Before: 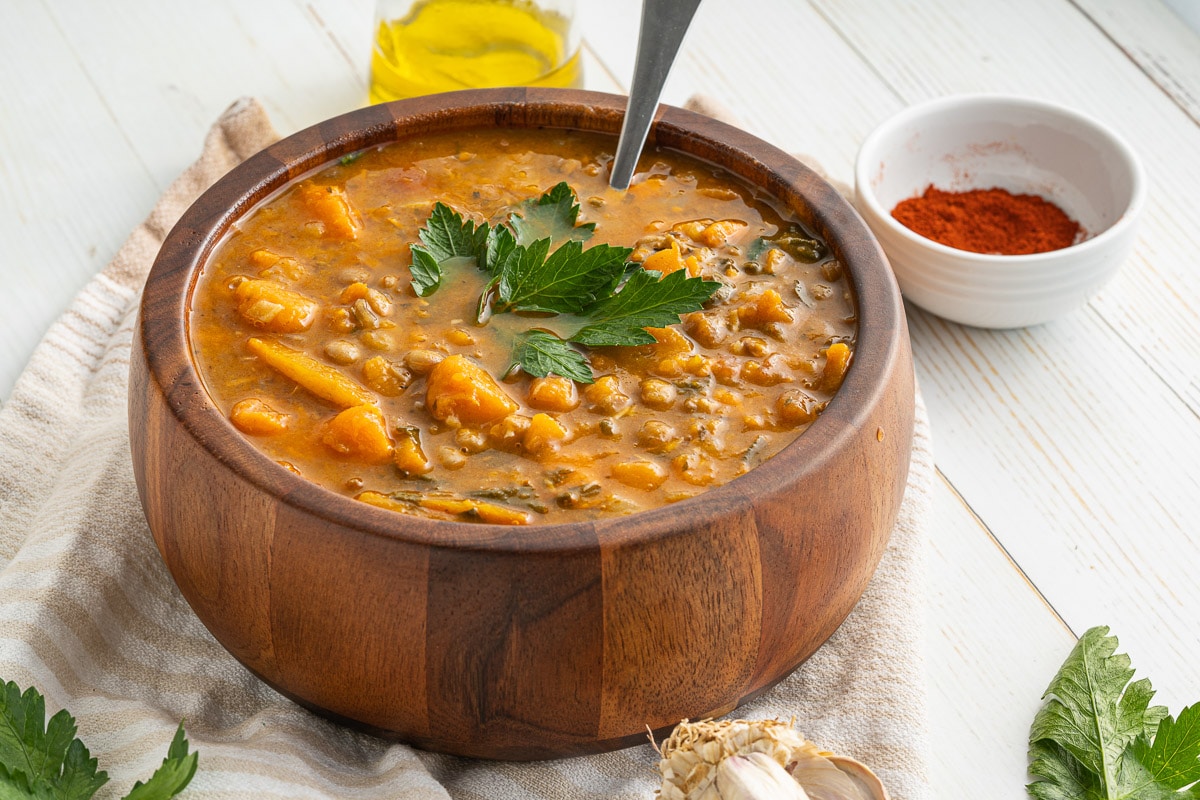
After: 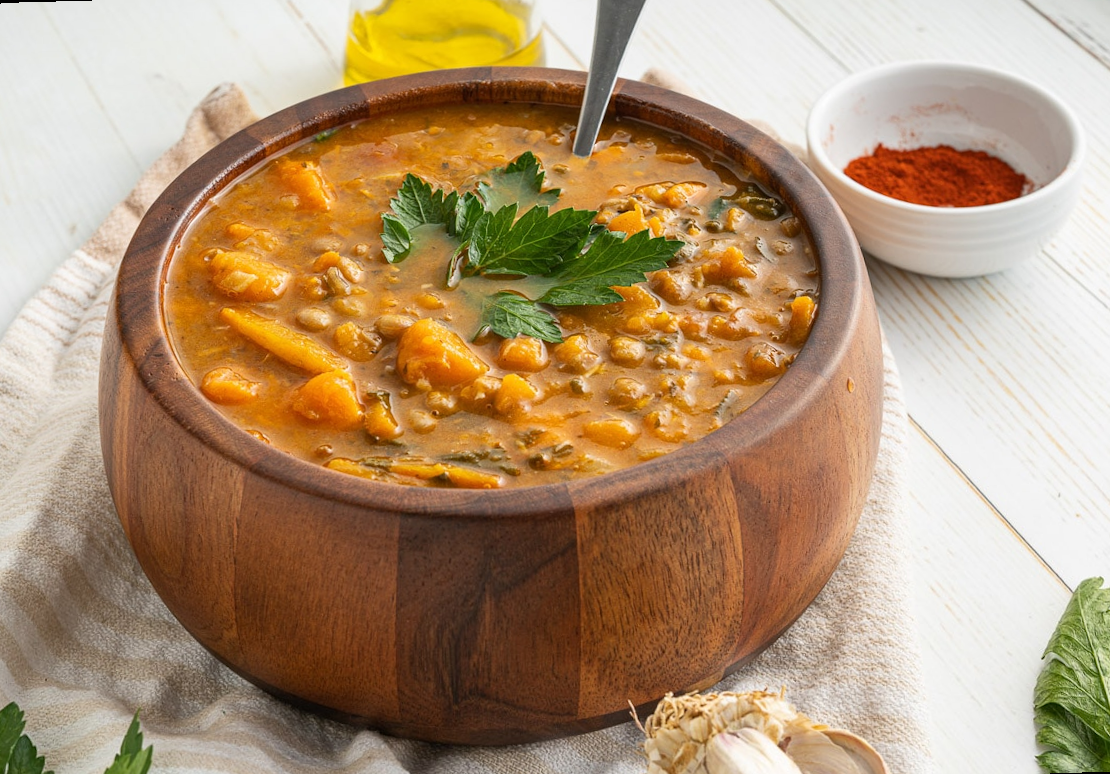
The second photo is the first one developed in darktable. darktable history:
rotate and perspective: rotation -1.68°, lens shift (vertical) -0.146, crop left 0.049, crop right 0.912, crop top 0.032, crop bottom 0.96
